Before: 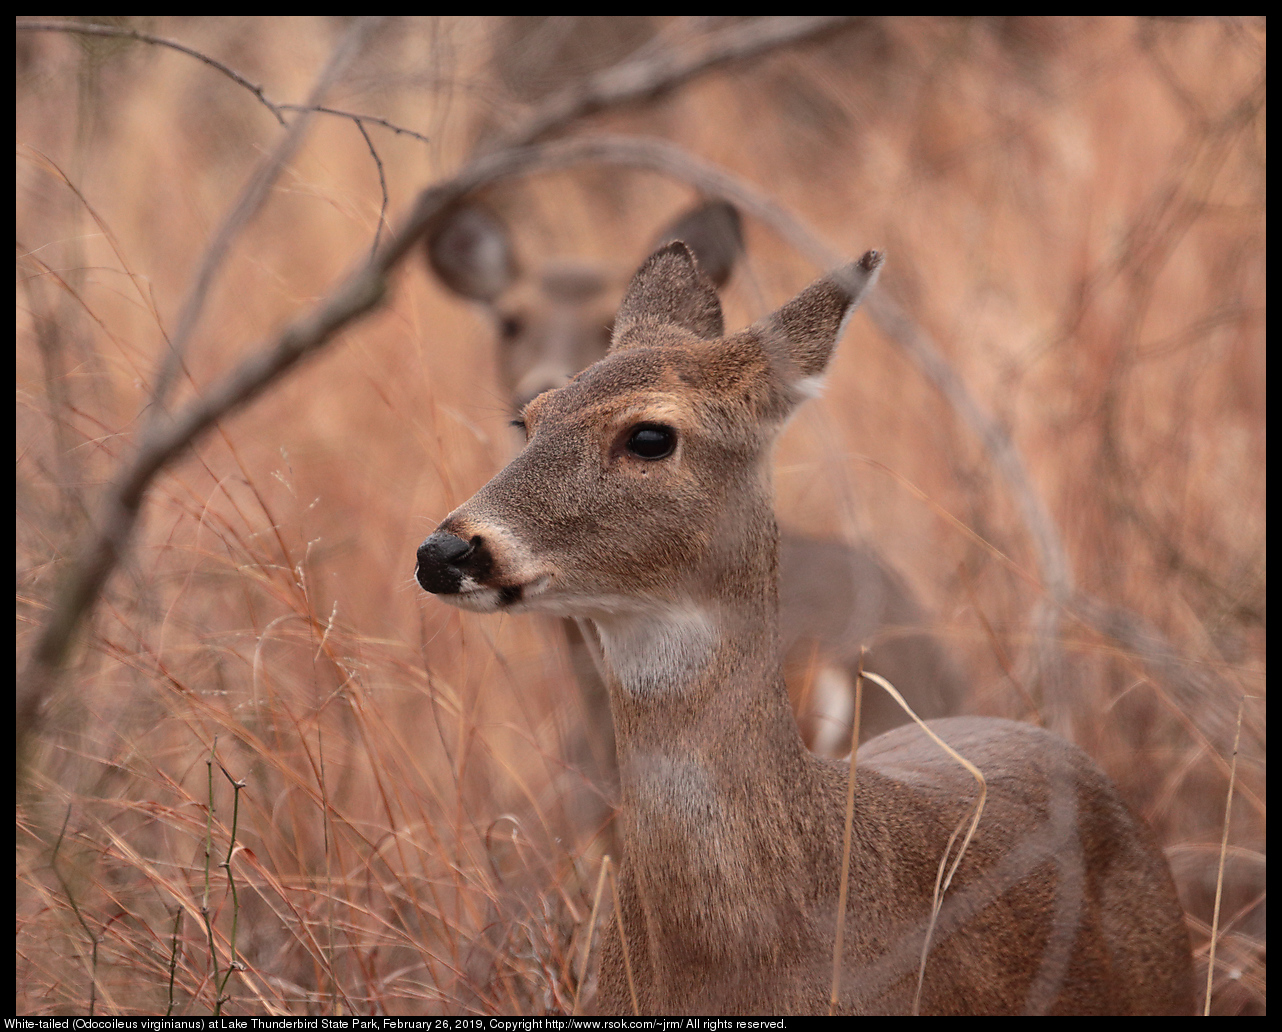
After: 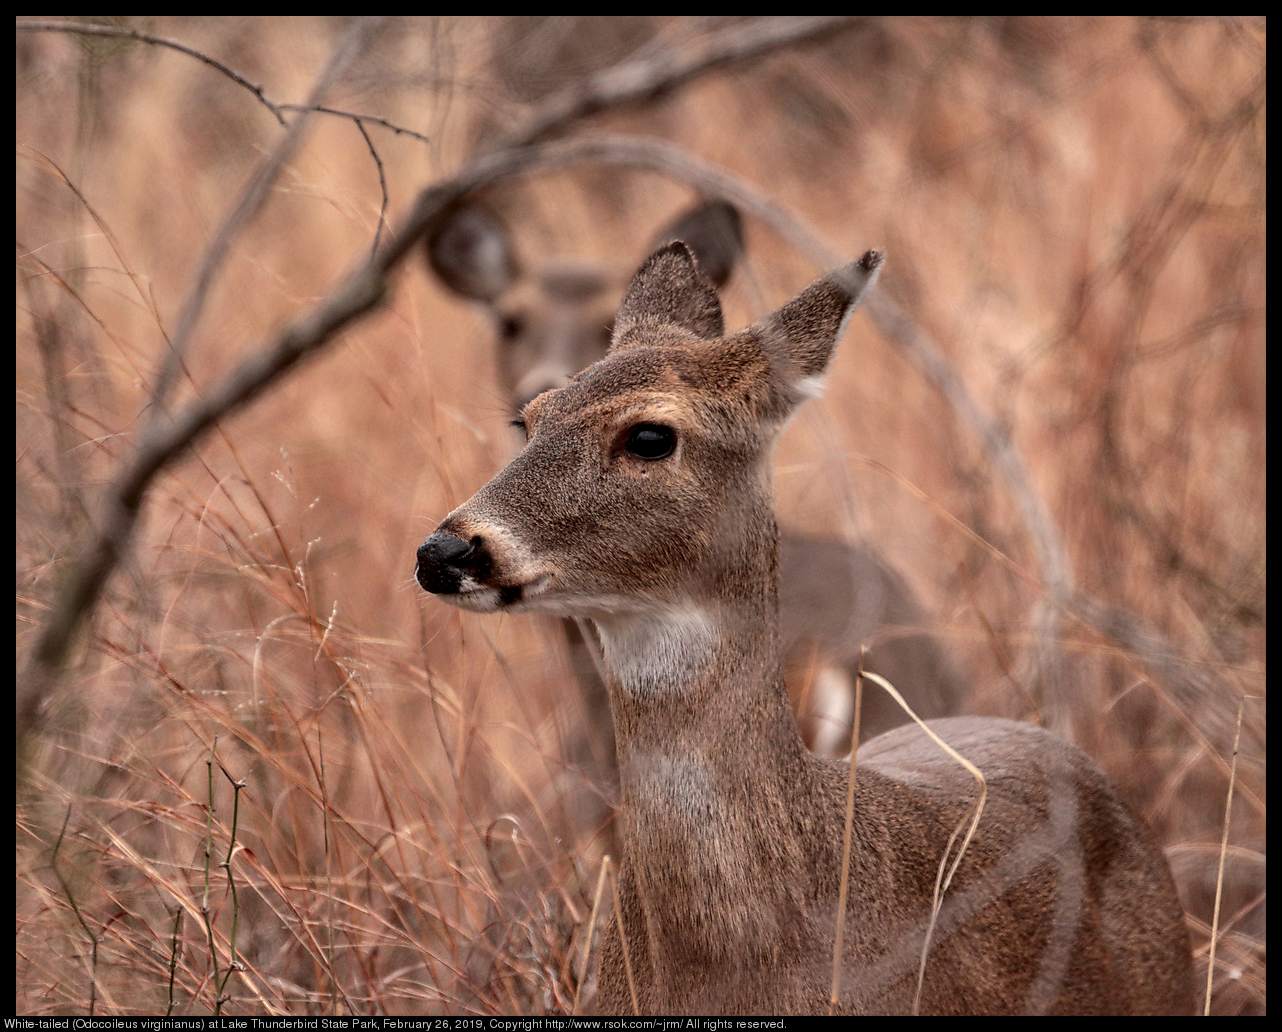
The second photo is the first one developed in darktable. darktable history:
local contrast: highlights 25%, detail 150%
